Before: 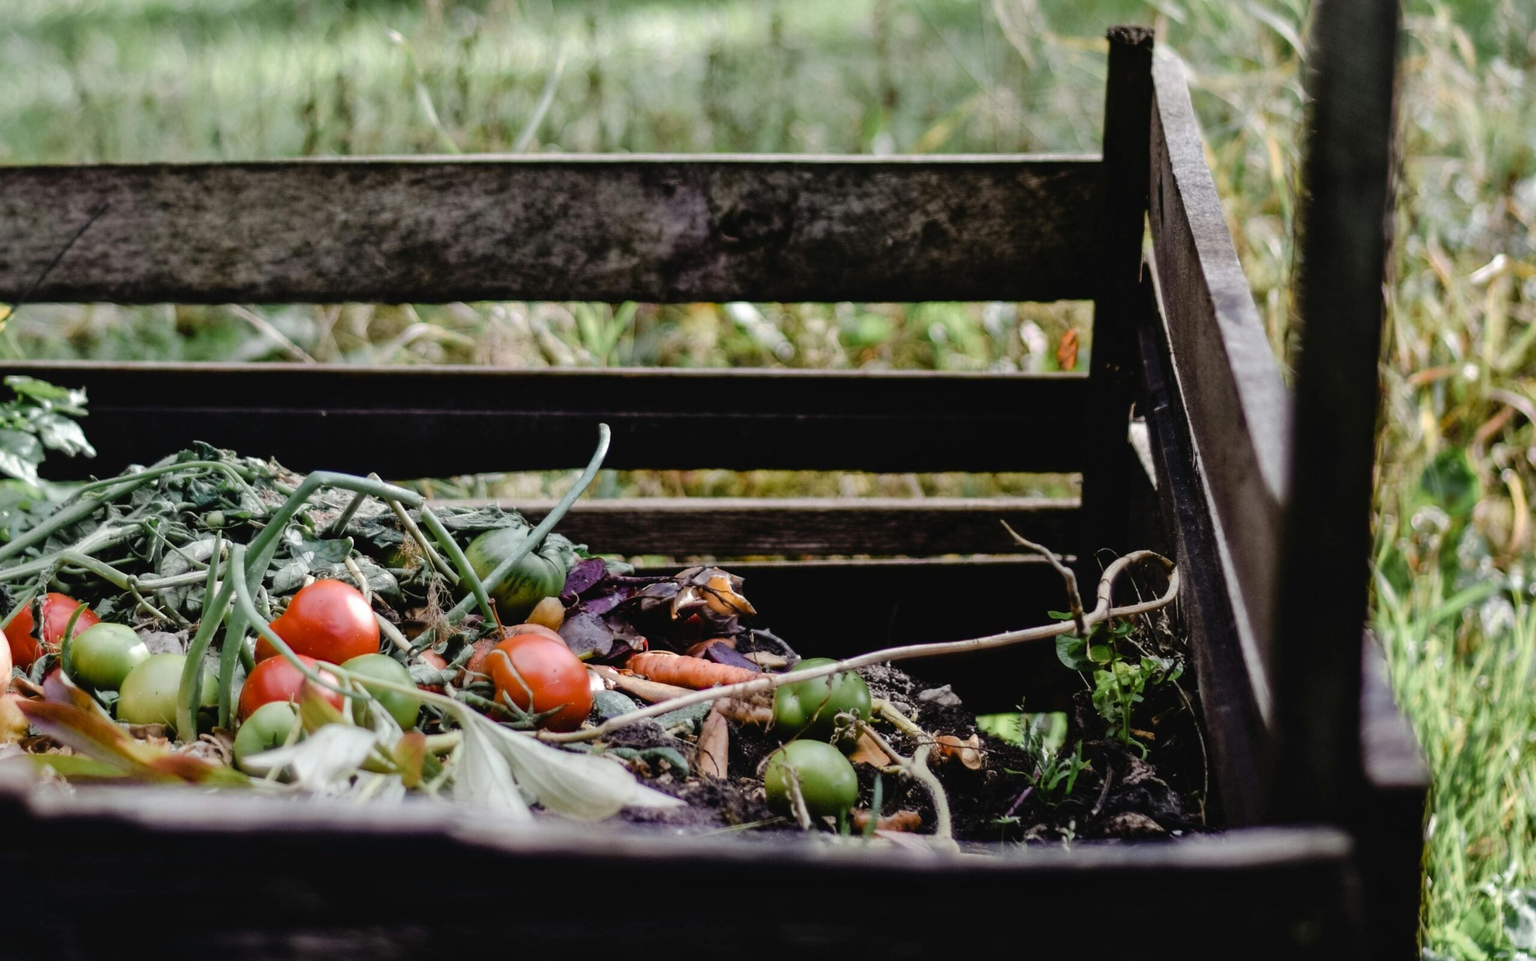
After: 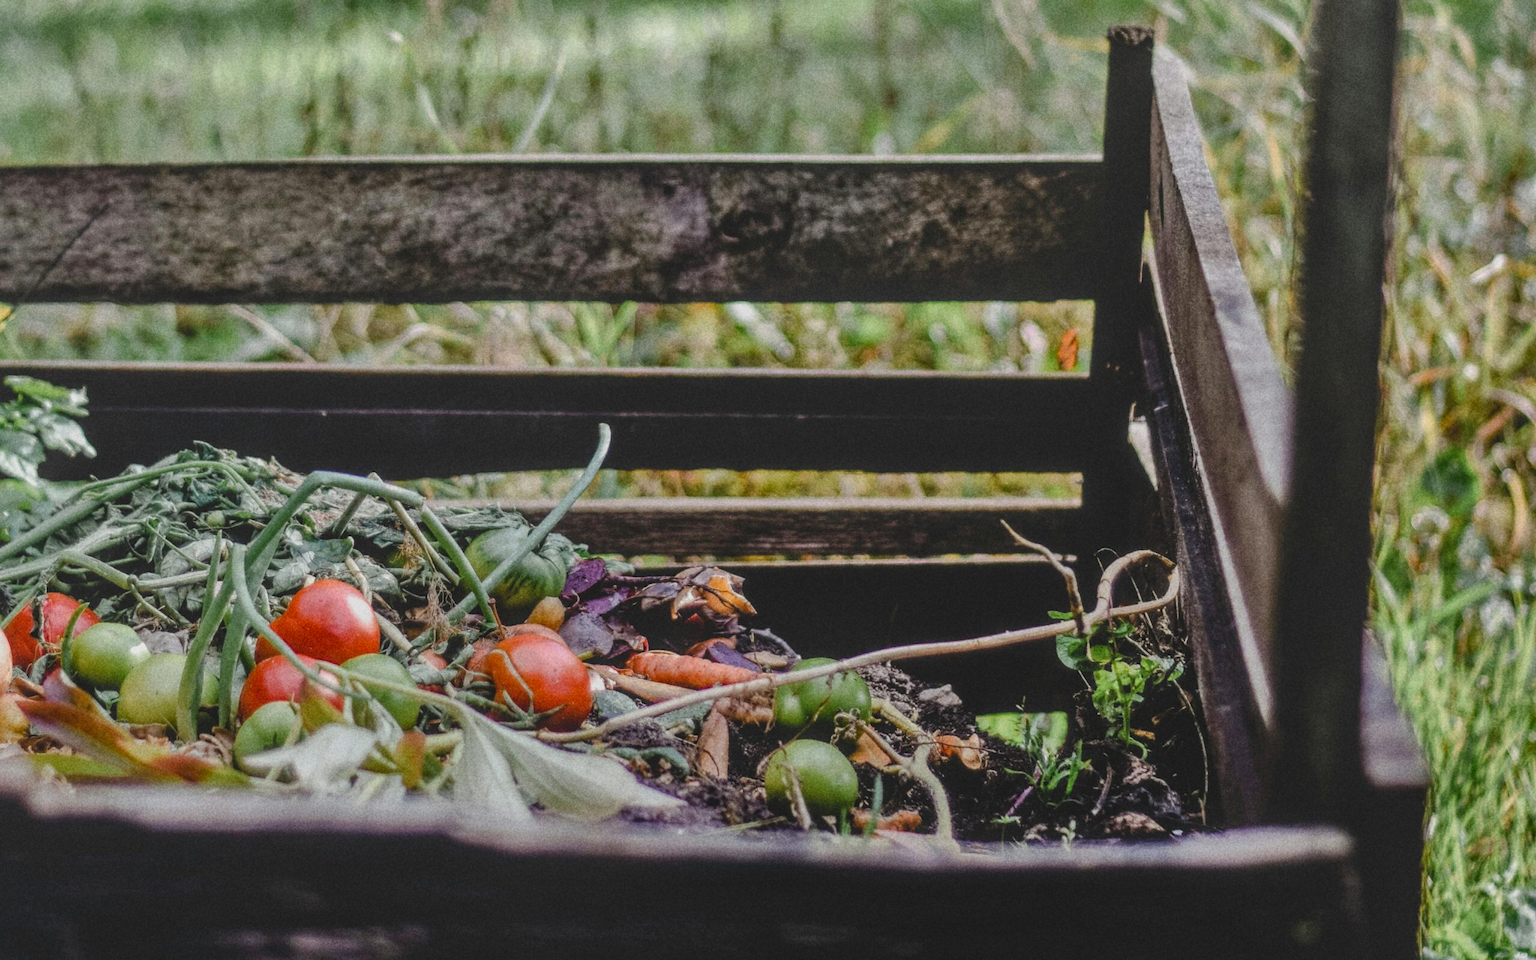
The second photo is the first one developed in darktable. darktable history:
local contrast: highlights 73%, shadows 15%, midtone range 0.197
grain: coarseness 22.88 ISO
shadows and highlights: white point adjustment -3.64, highlights -63.34, highlights color adjustment 42%, soften with gaussian
